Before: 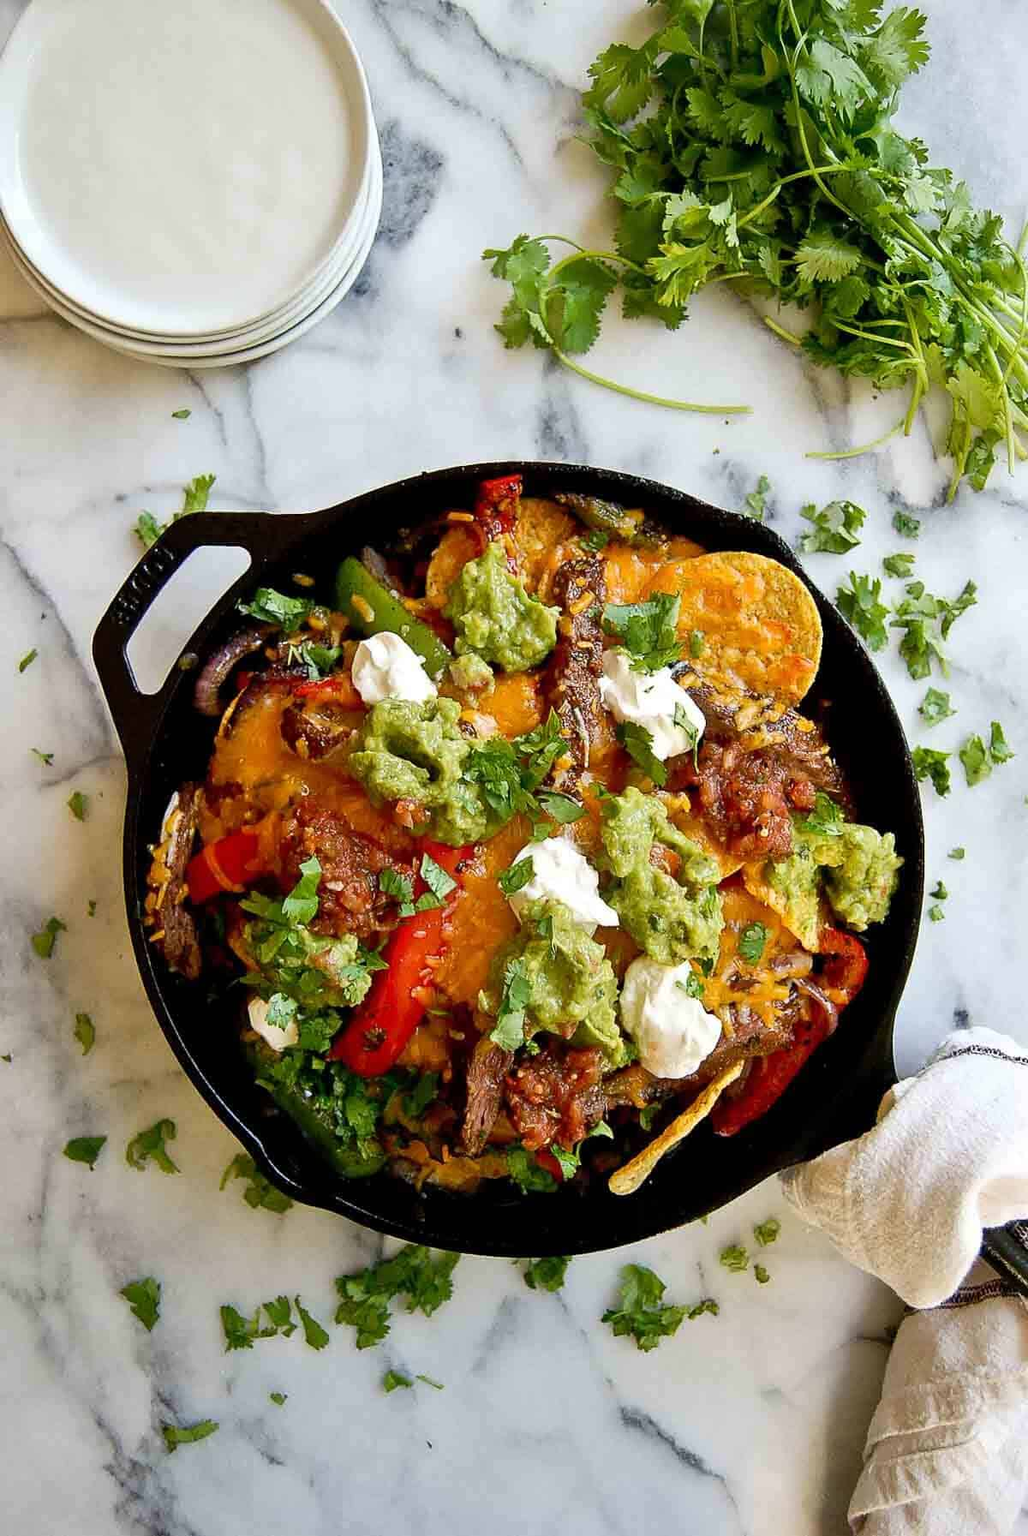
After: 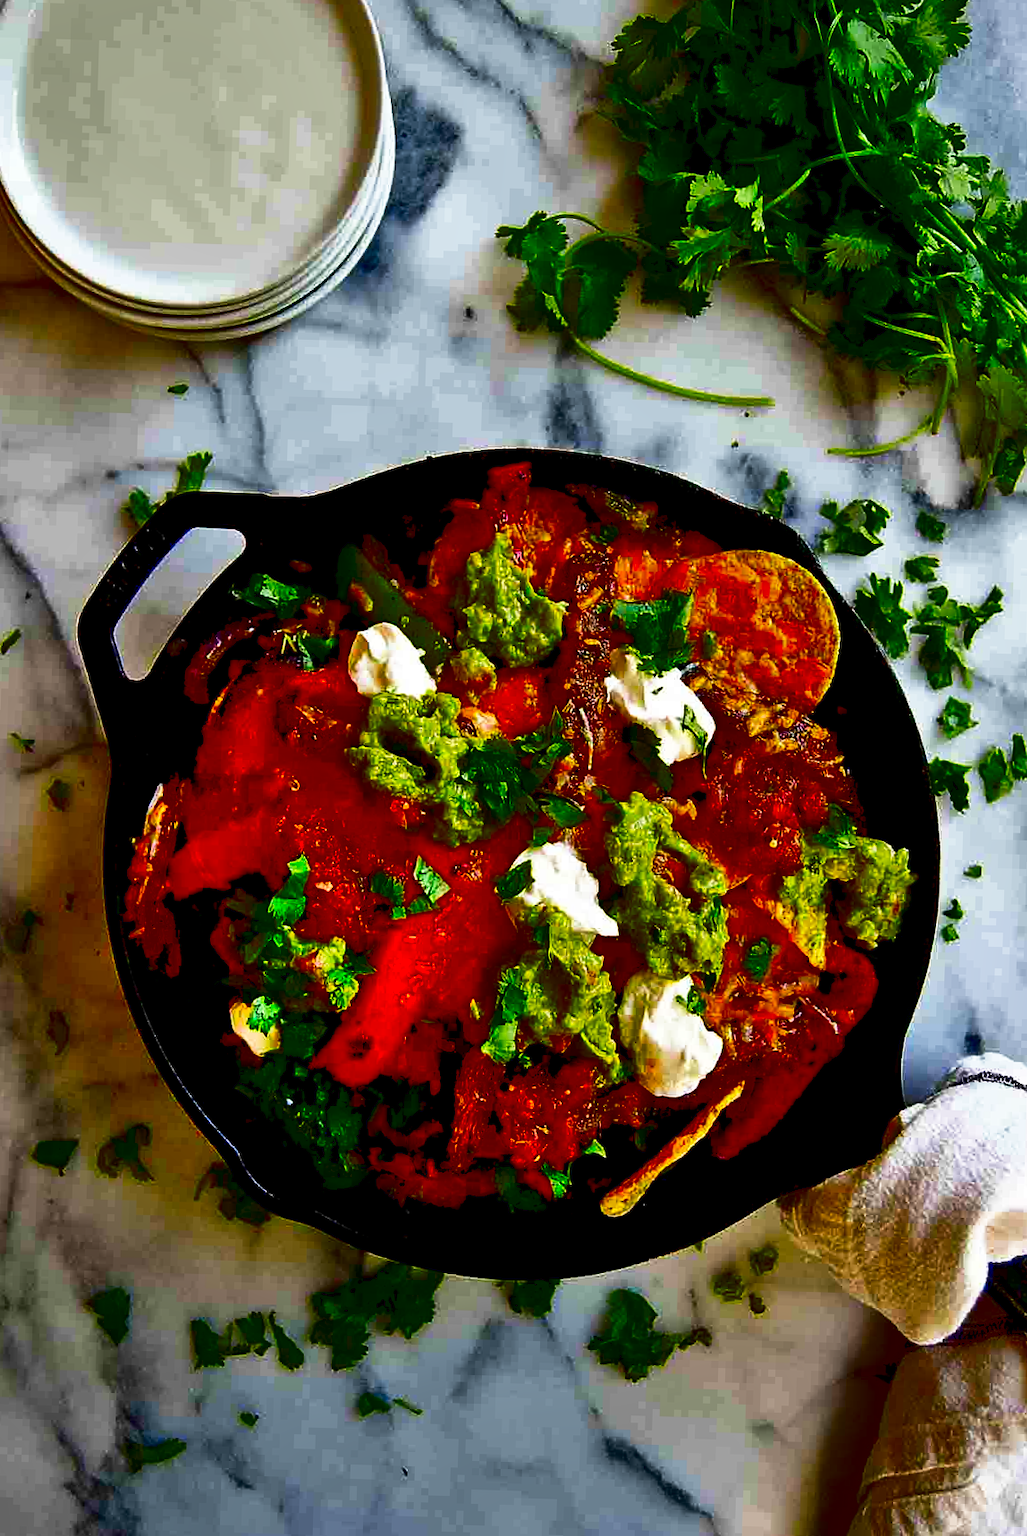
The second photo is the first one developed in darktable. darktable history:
base curve: curves: ch0 [(0.017, 0) (0.425, 0.441) (0.844, 0.933) (1, 1)], preserve colors none
contrast brightness saturation: brightness -1, saturation 1
crop and rotate: angle -1.69°
shadows and highlights: soften with gaussian
